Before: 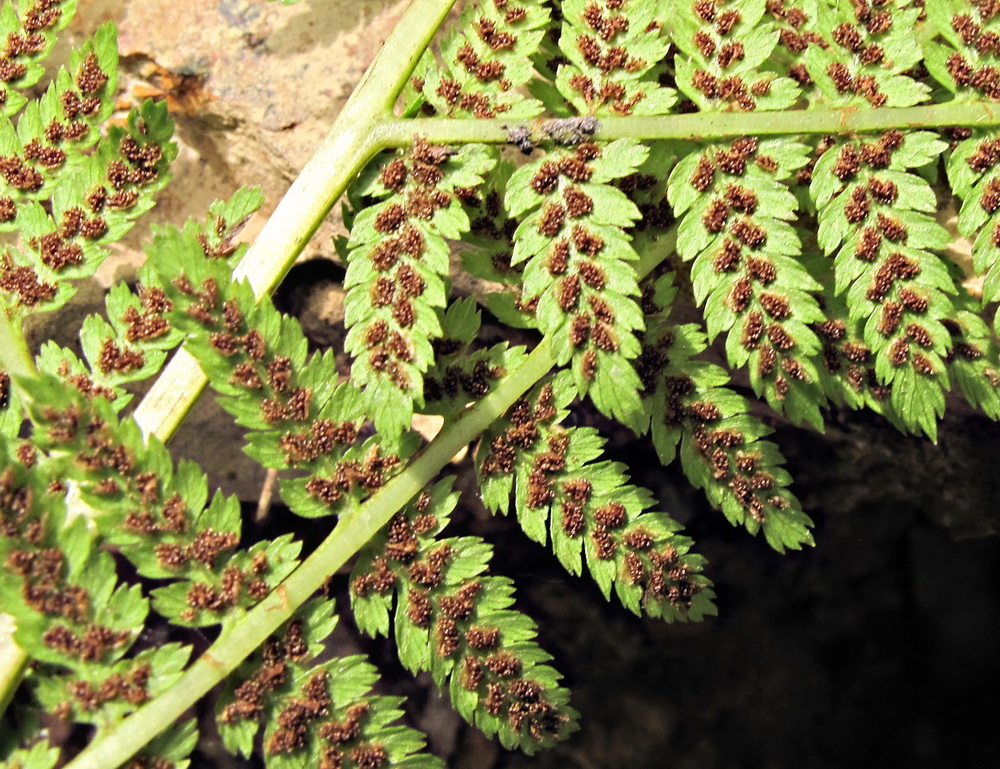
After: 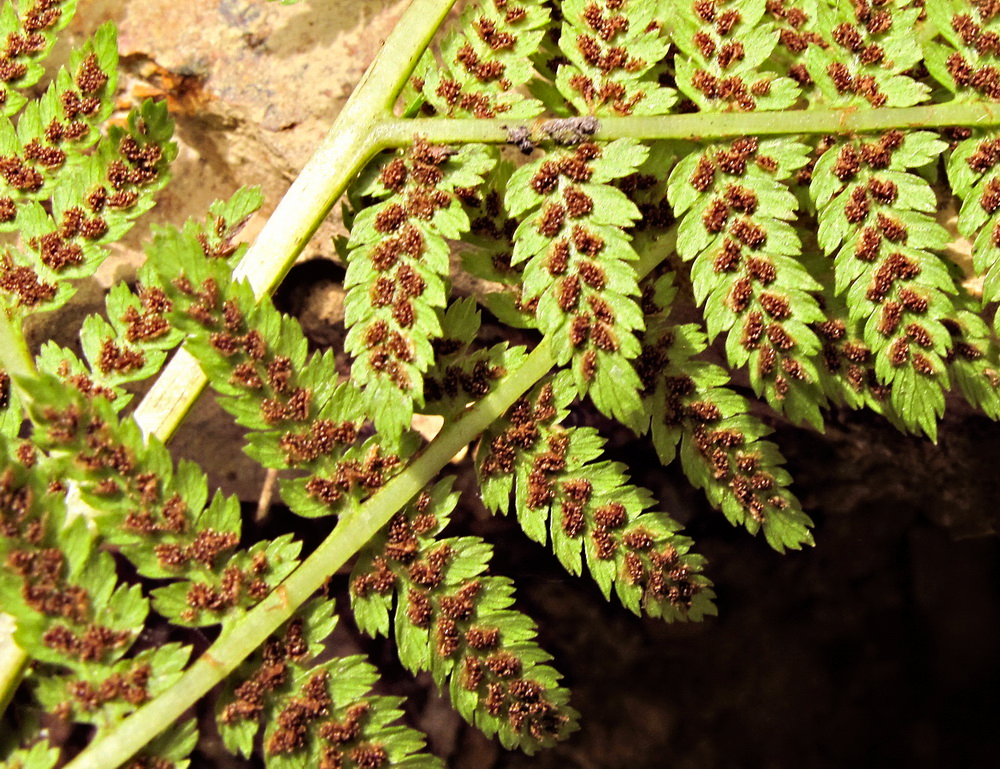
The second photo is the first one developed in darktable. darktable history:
rgb levels: mode RGB, independent channels, levels [[0, 0.5, 1], [0, 0.521, 1], [0, 0.536, 1]]
